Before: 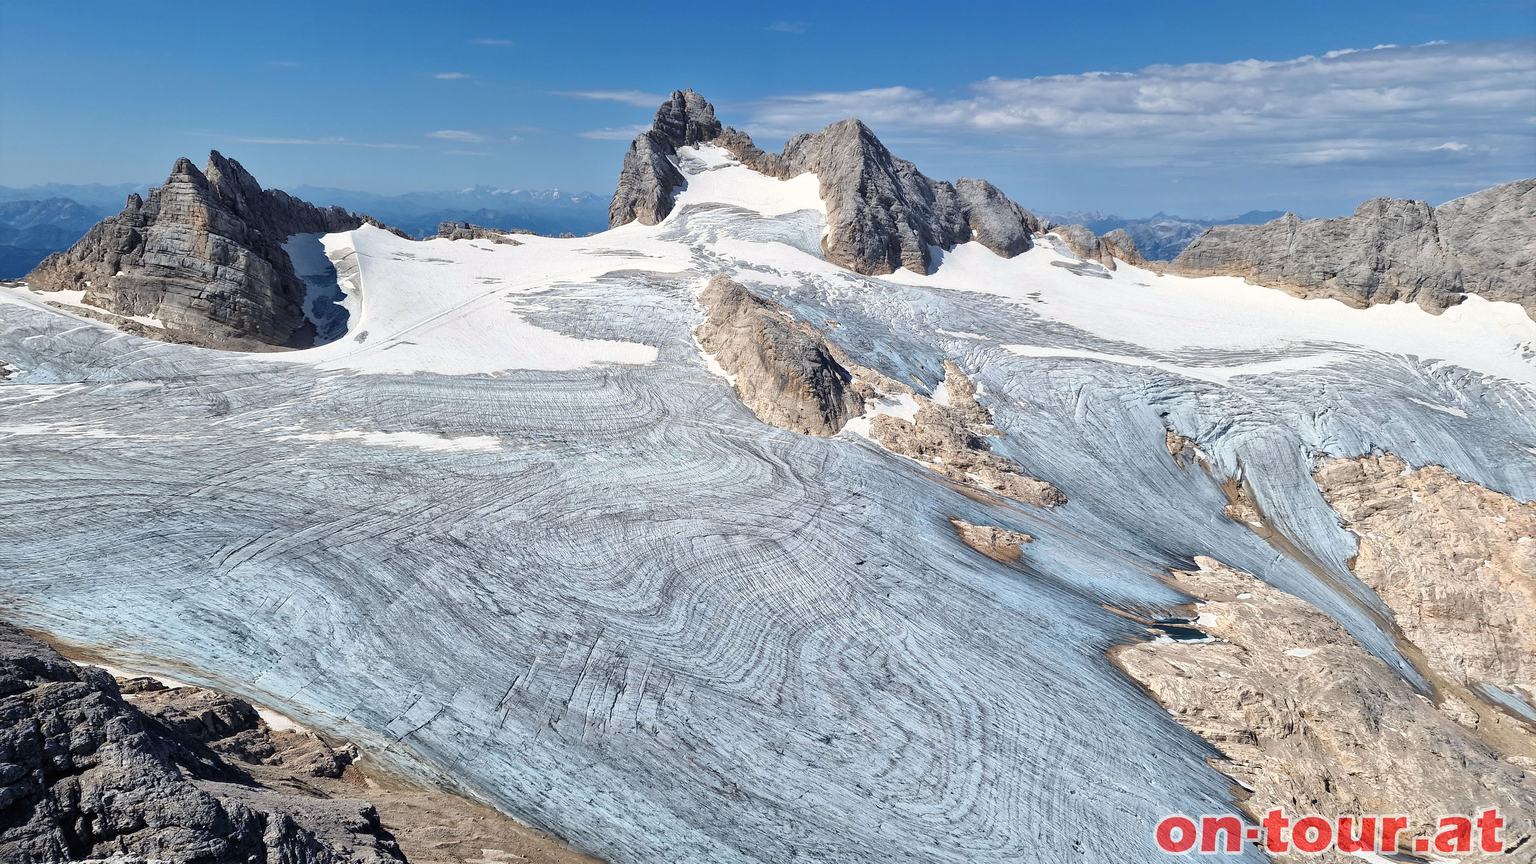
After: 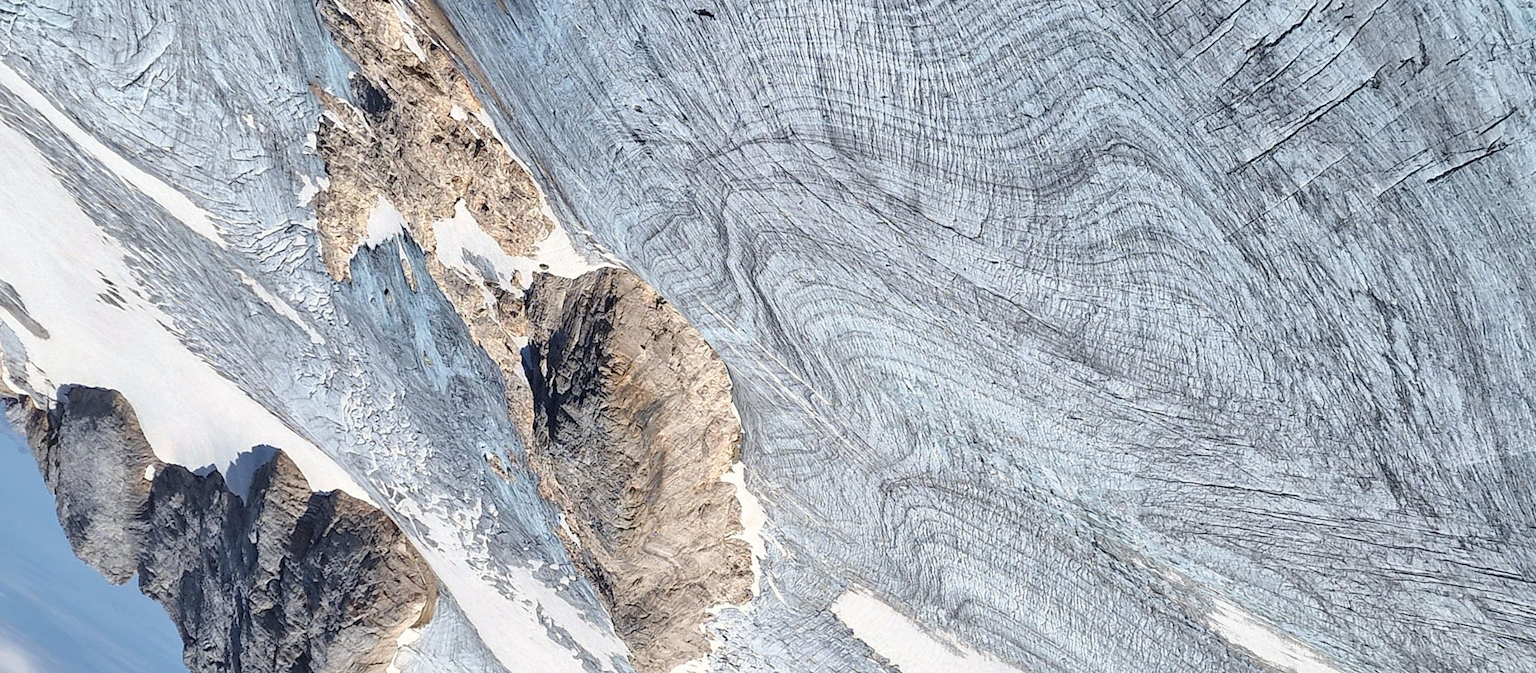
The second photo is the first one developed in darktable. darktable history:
crop and rotate: angle 148.66°, left 9.176%, top 15.67%, right 4.56%, bottom 17.078%
